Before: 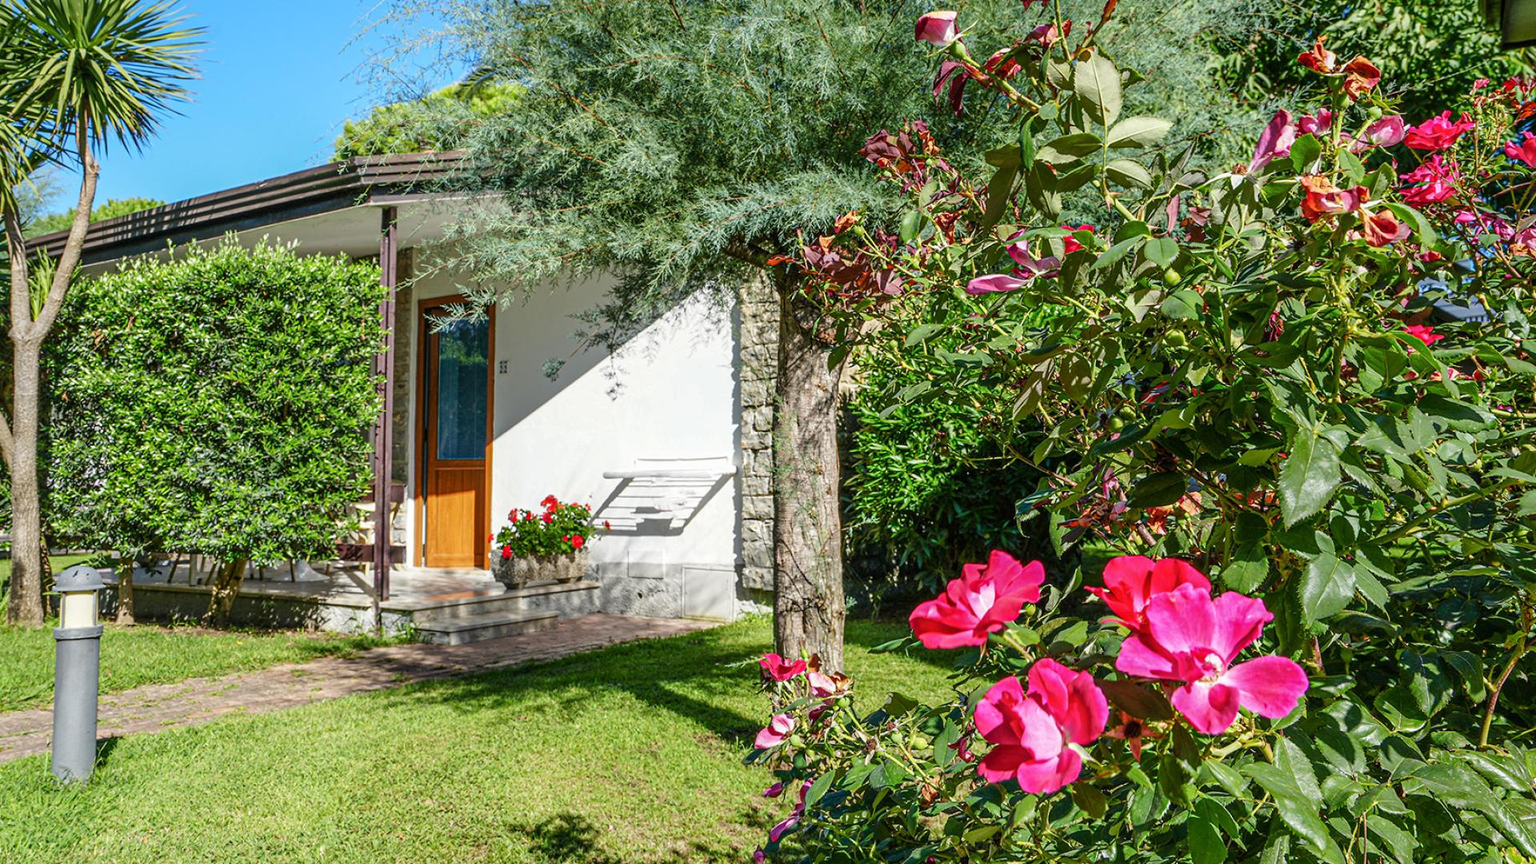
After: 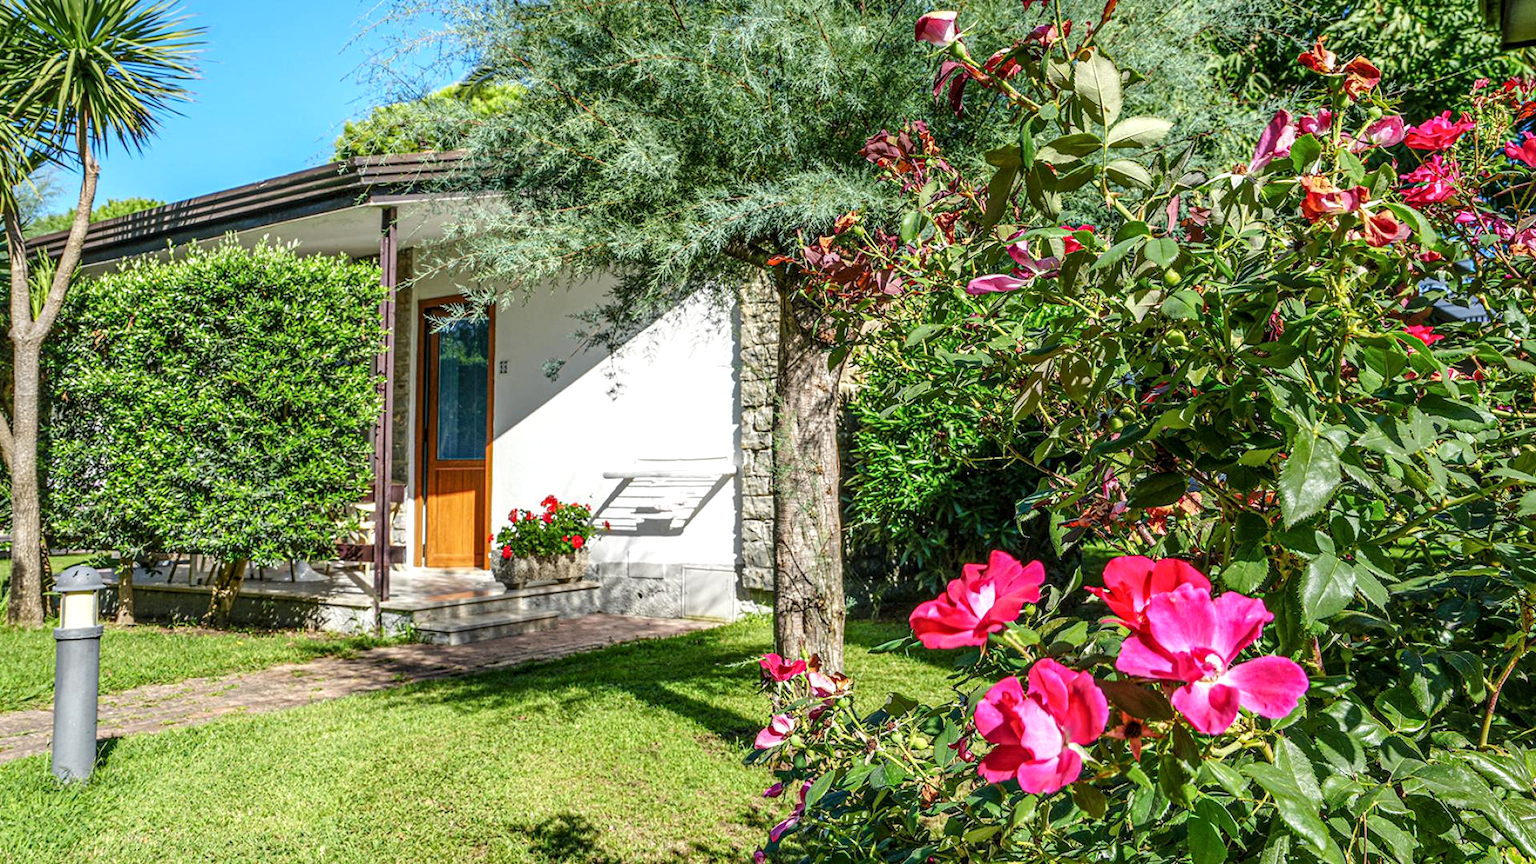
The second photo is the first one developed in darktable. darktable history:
local contrast: on, module defaults
exposure: exposure 0.217 EV, compensate highlight preservation false
